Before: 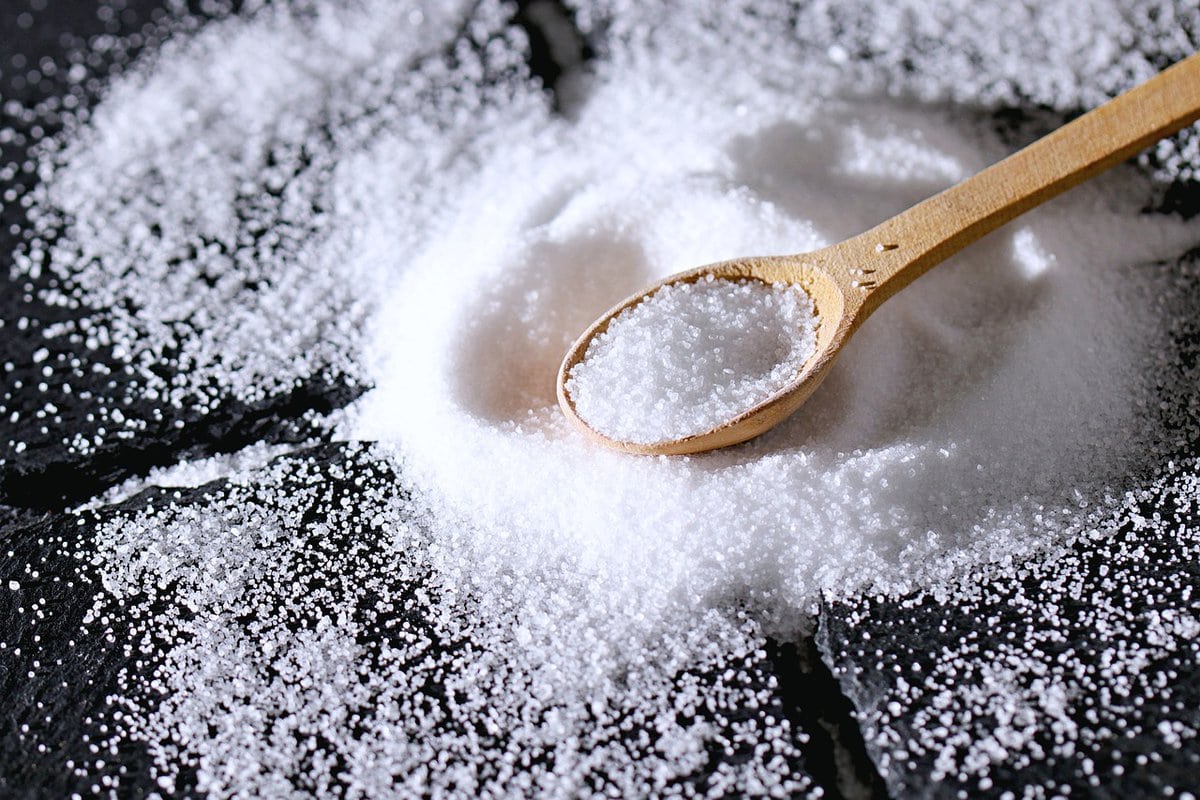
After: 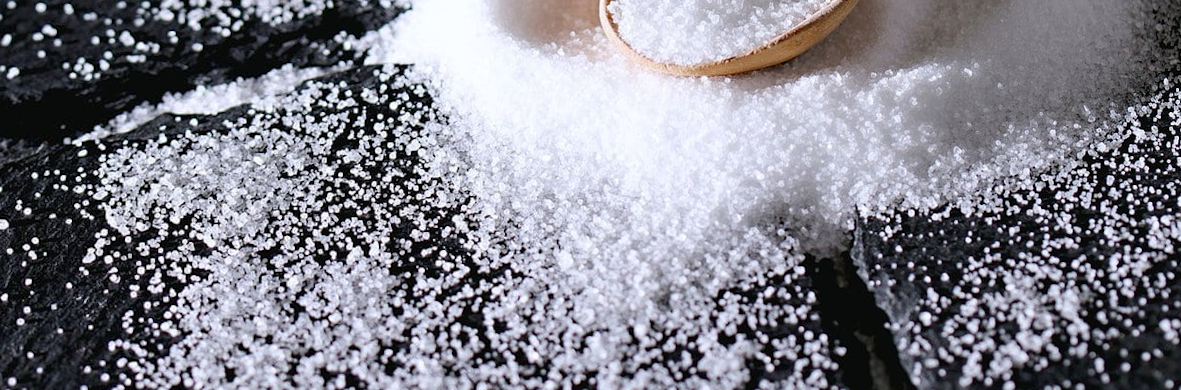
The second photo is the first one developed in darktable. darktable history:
rotate and perspective: rotation -0.013°, lens shift (vertical) -0.027, lens shift (horizontal) 0.178, crop left 0.016, crop right 0.989, crop top 0.082, crop bottom 0.918
crop and rotate: top 46.237%
